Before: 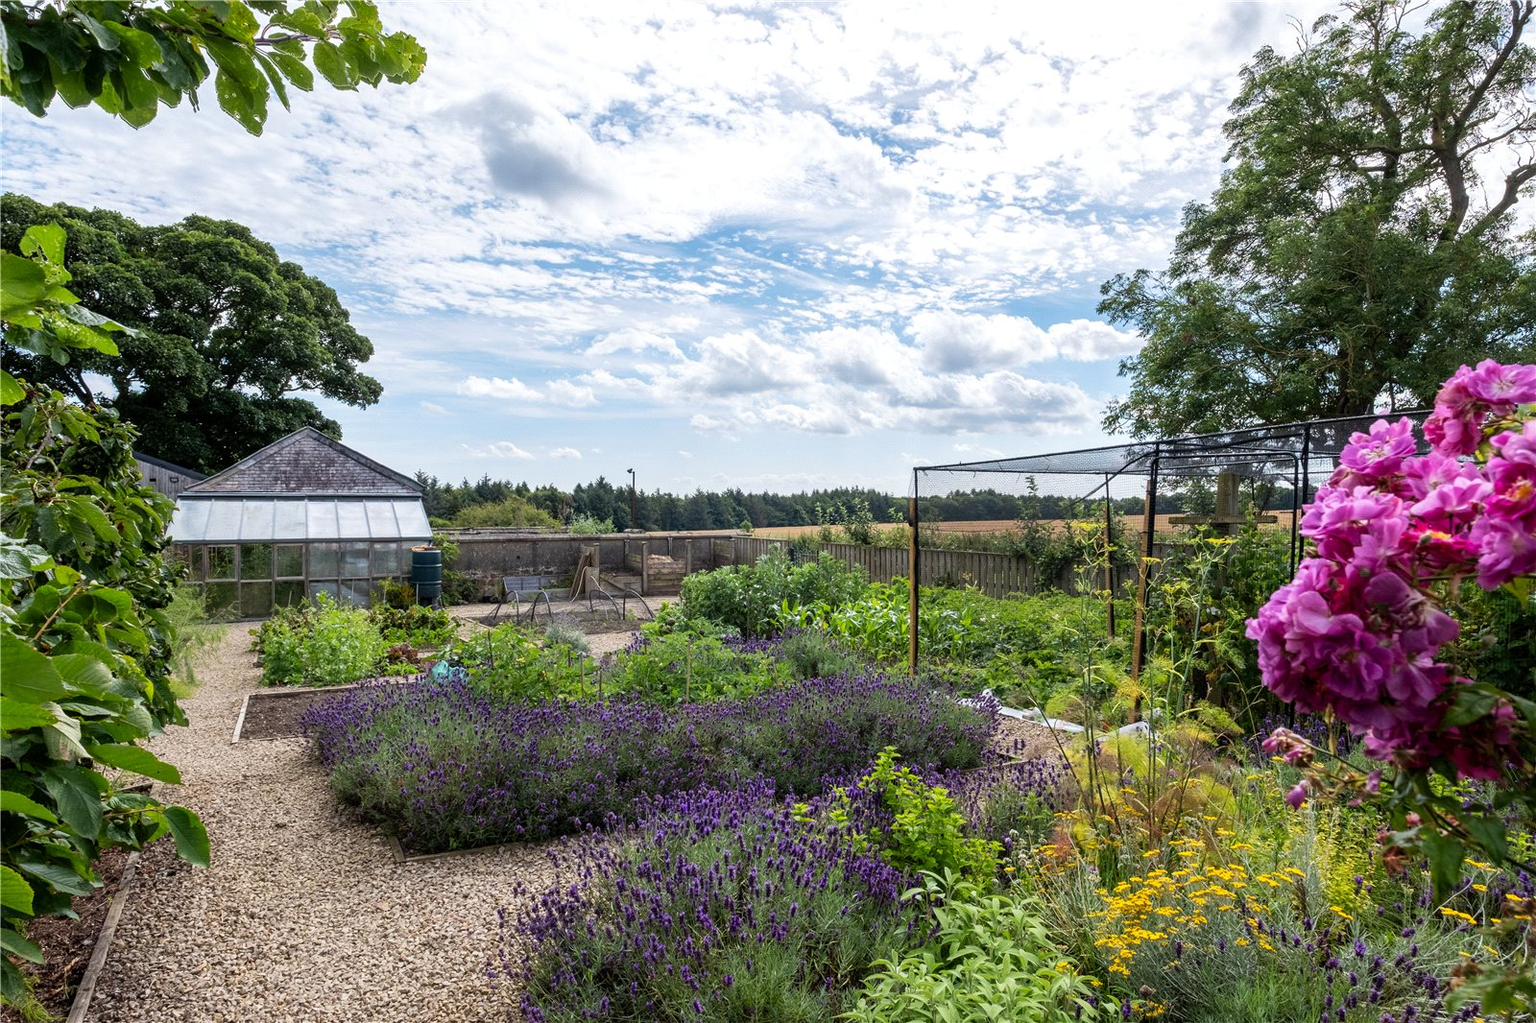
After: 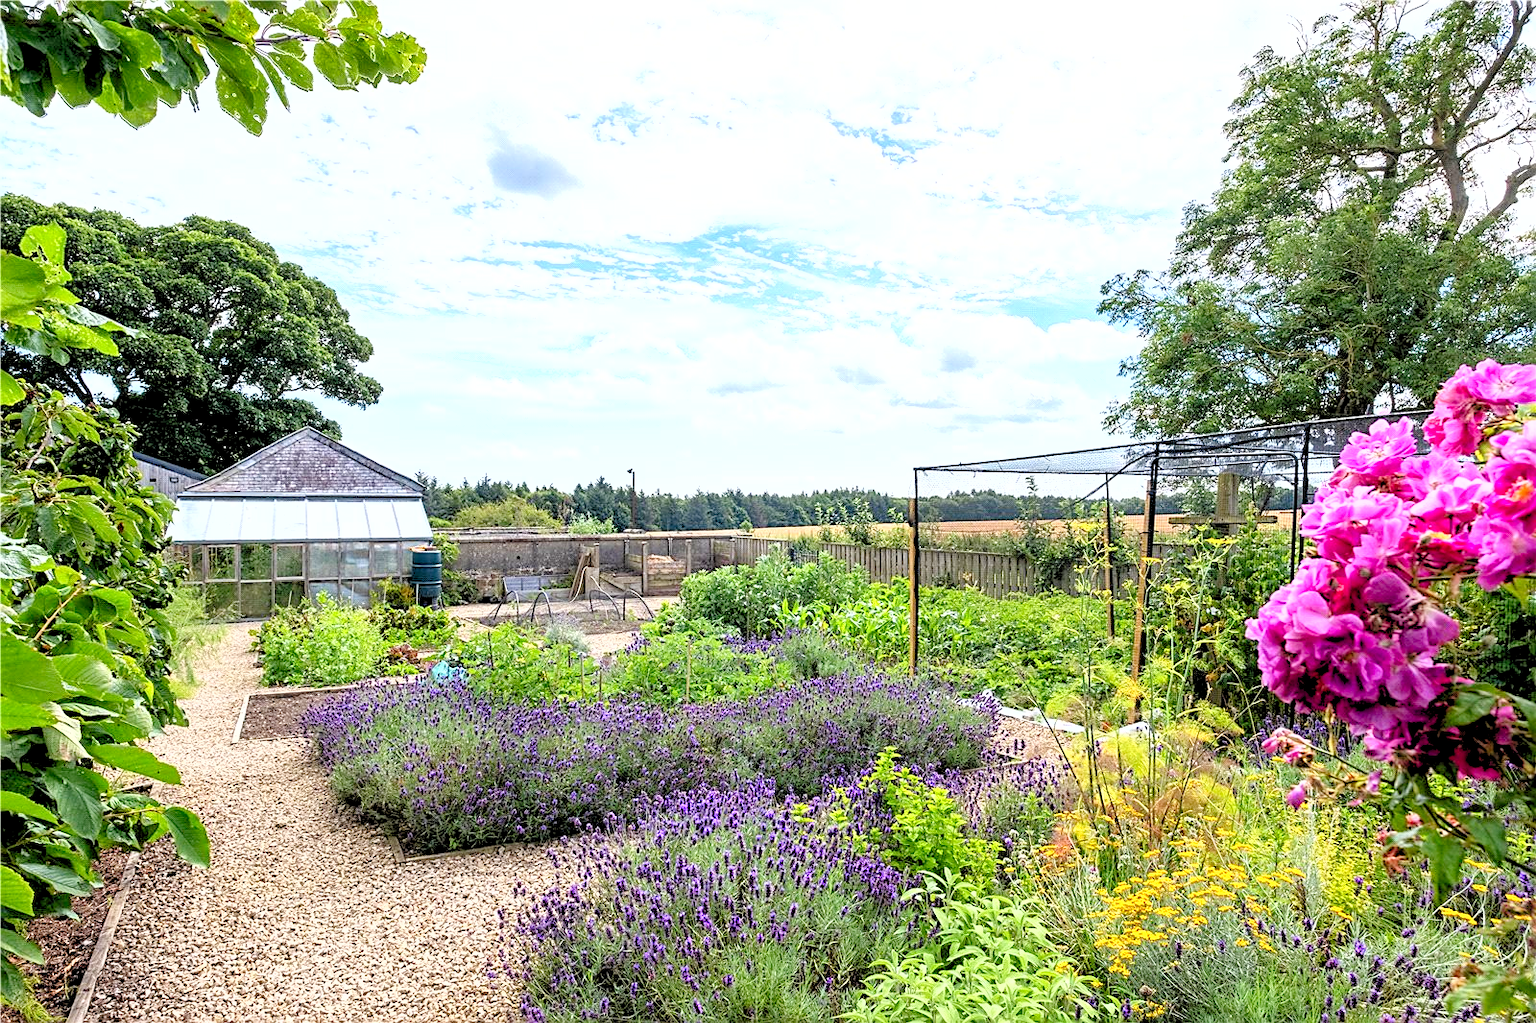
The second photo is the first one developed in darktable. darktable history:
shadows and highlights: shadows 29.5, highlights -30.46, low approximation 0.01, soften with gaussian
exposure: exposure 0.632 EV, compensate highlight preservation false
levels: levels [0.072, 0.414, 0.976]
sharpen: on, module defaults
